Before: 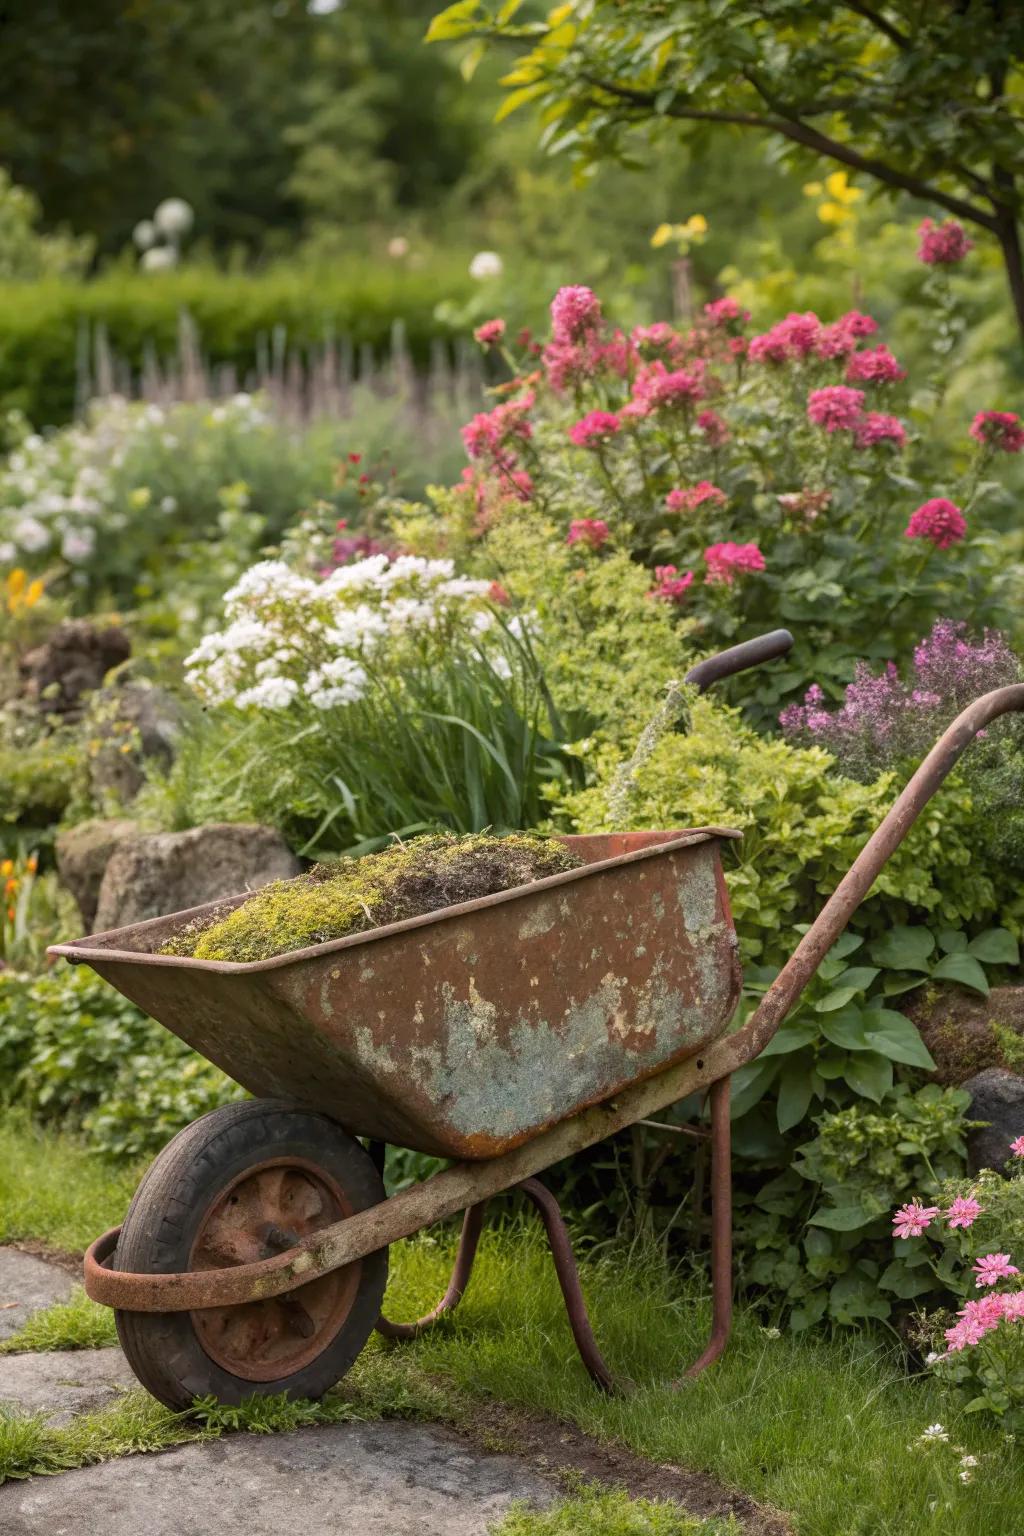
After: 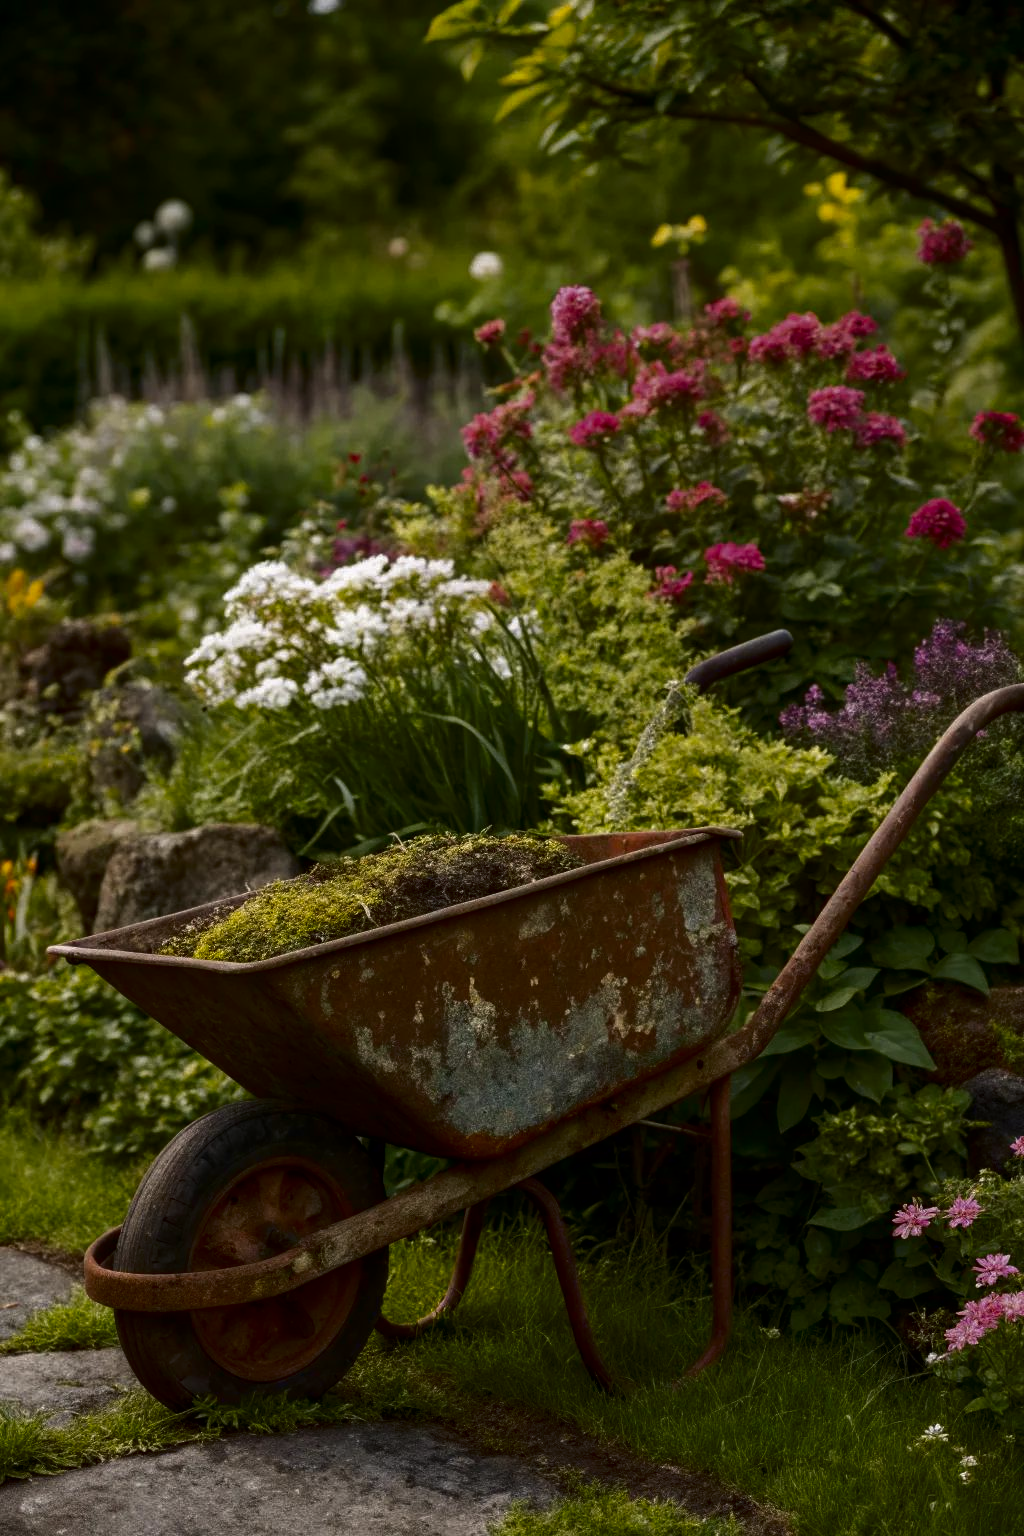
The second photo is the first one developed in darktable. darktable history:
color contrast: green-magenta contrast 0.81
contrast brightness saturation: brightness -0.52
